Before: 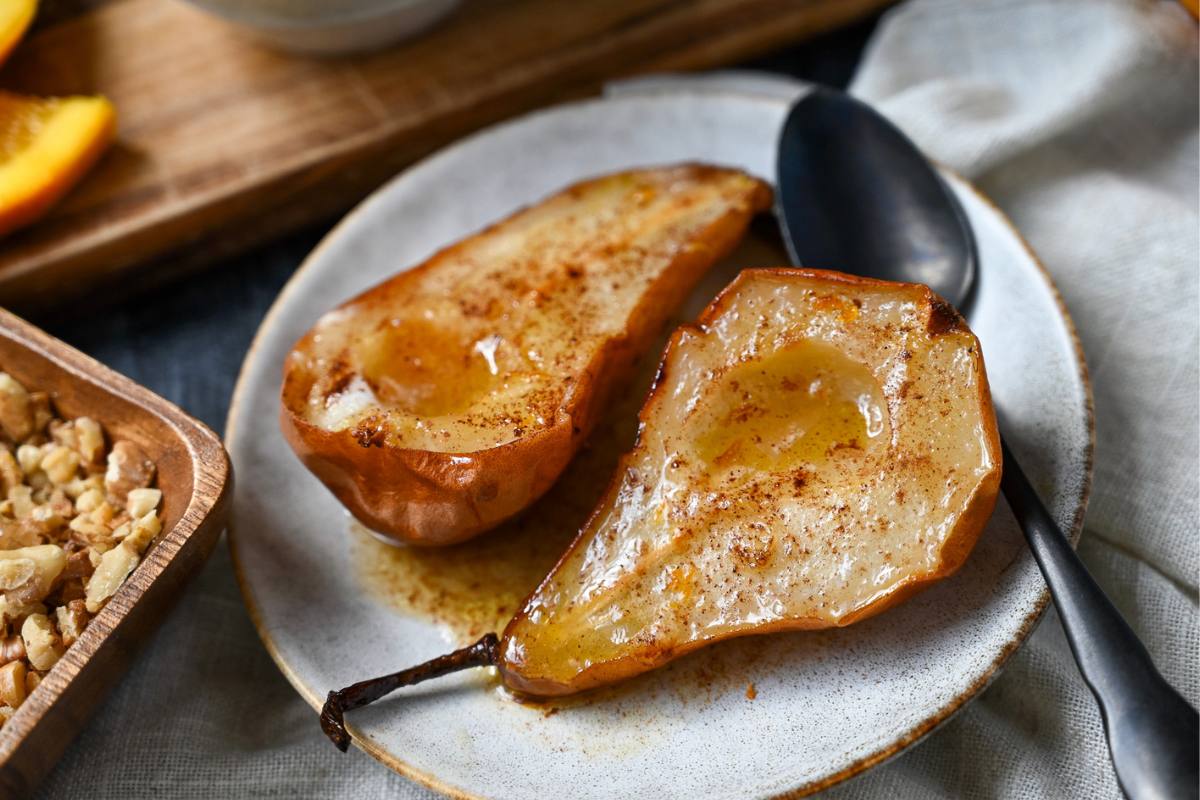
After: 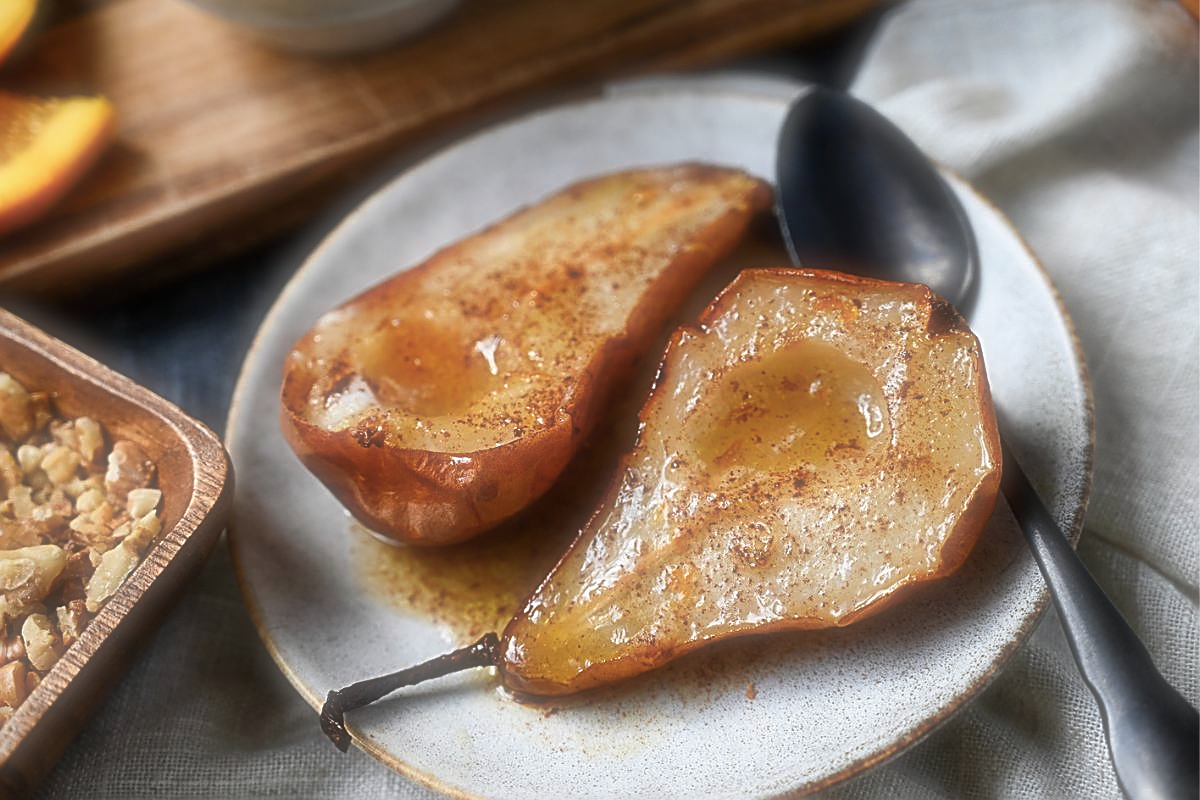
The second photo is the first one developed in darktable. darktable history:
sharpen: amount 1
soften: size 60.24%, saturation 65.46%, brightness 0.506 EV, mix 25.7%
